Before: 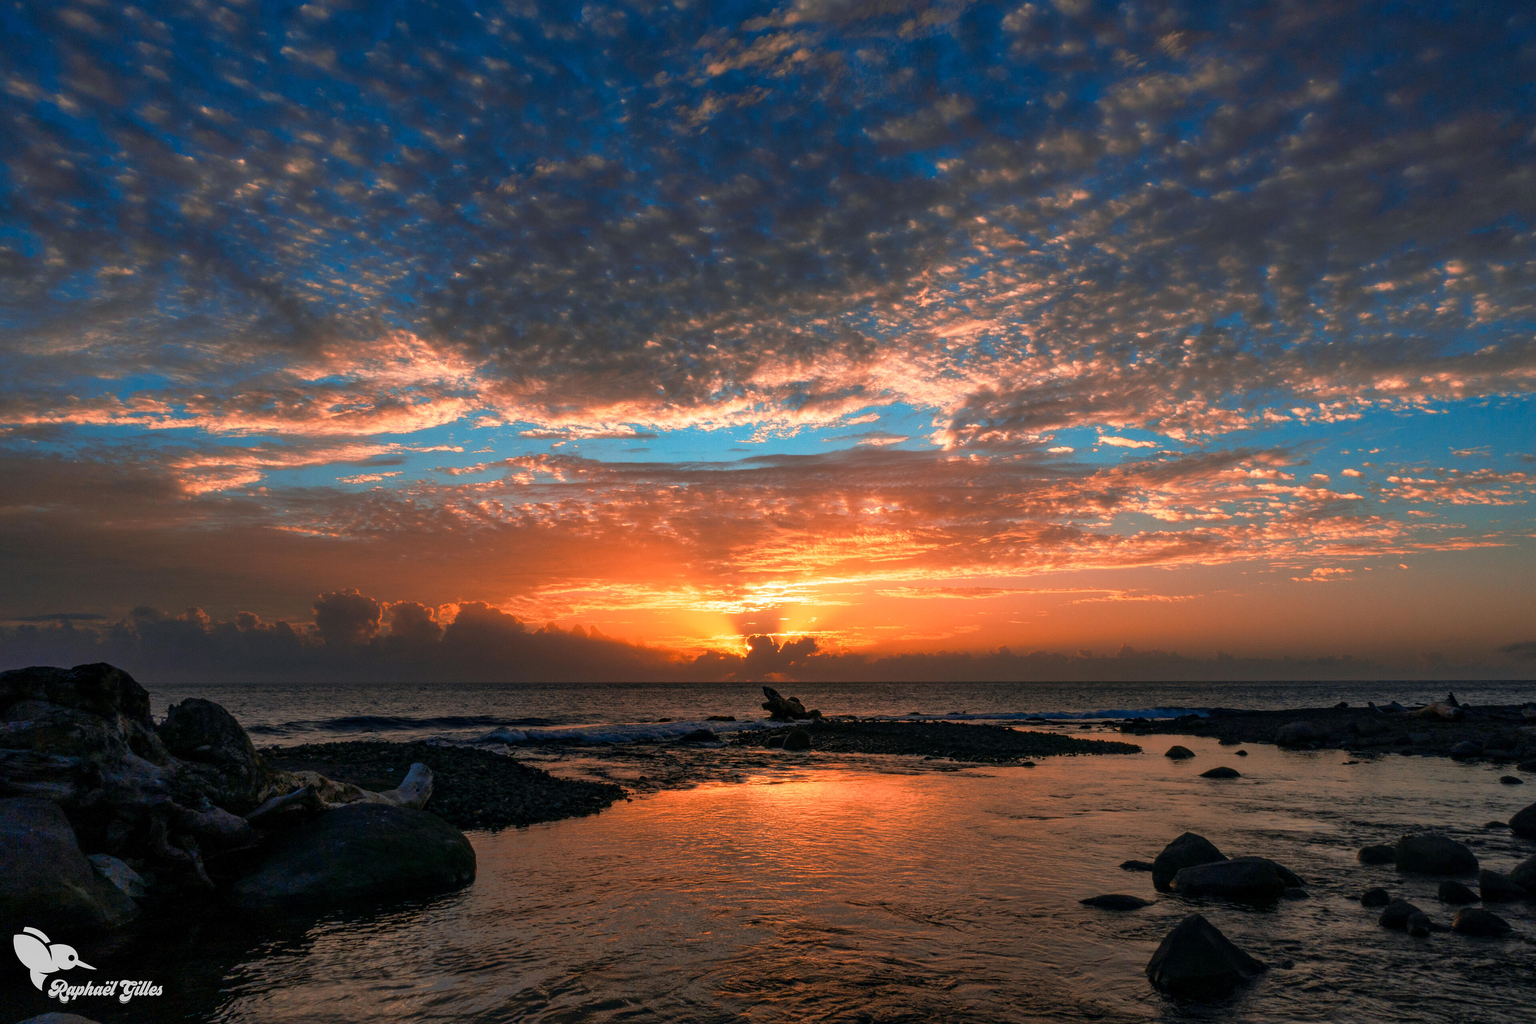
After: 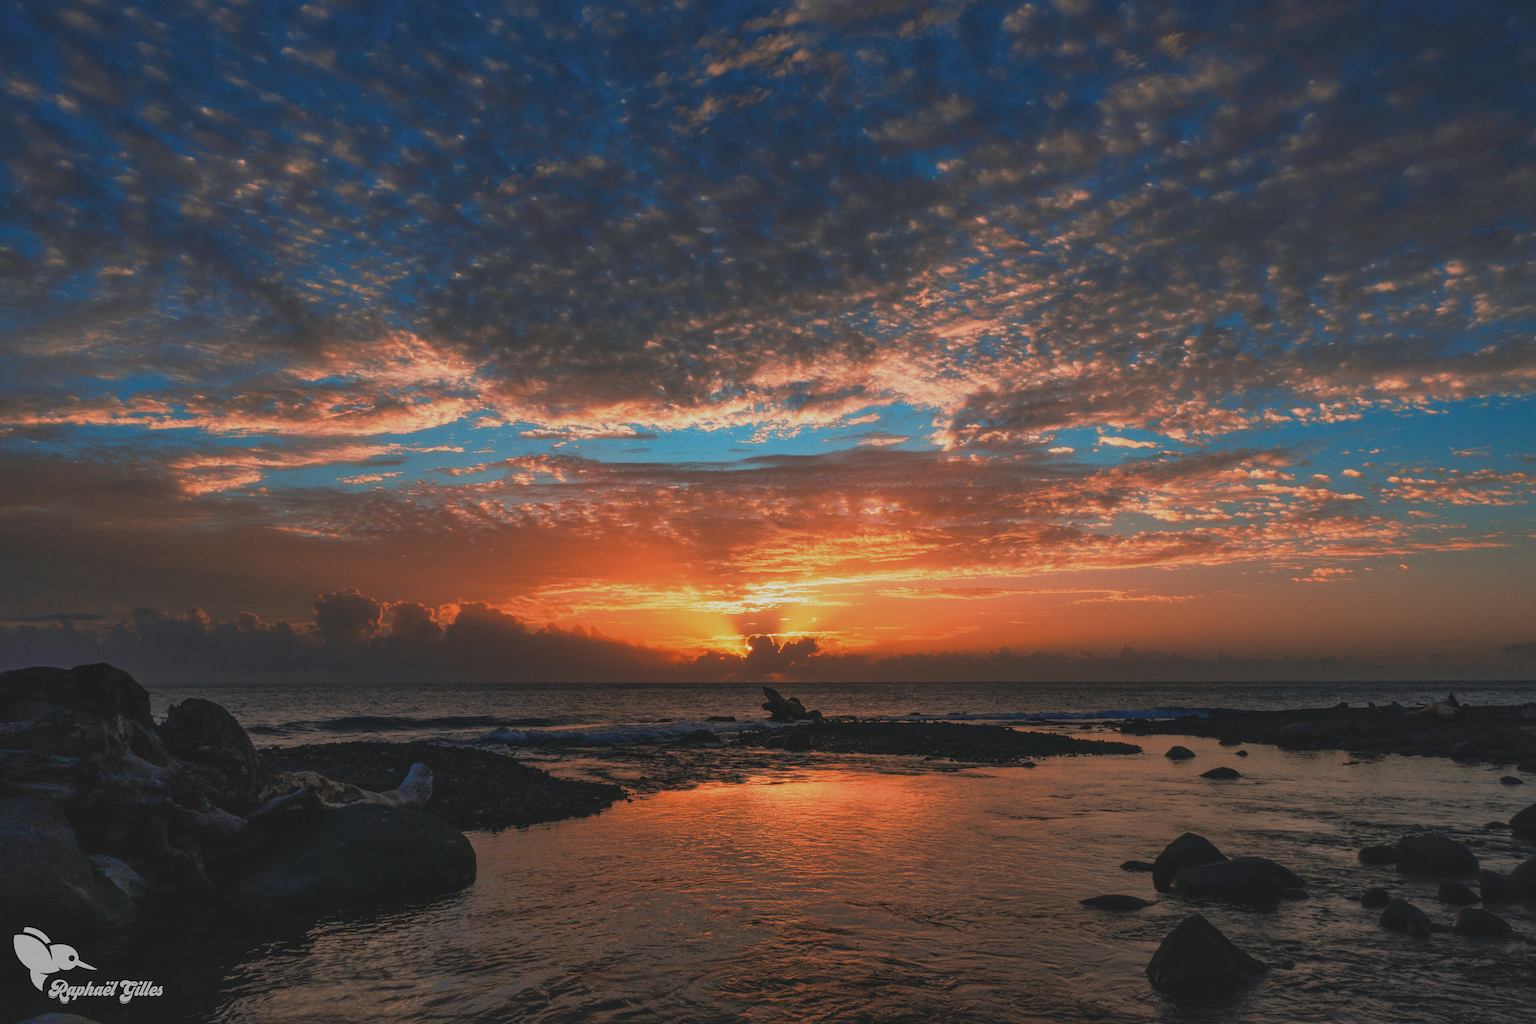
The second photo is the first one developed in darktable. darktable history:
exposure: black level correction -0.015, exposure -0.528 EV, compensate highlight preservation false
shadows and highlights: shadows 25.96, highlights -23.16
